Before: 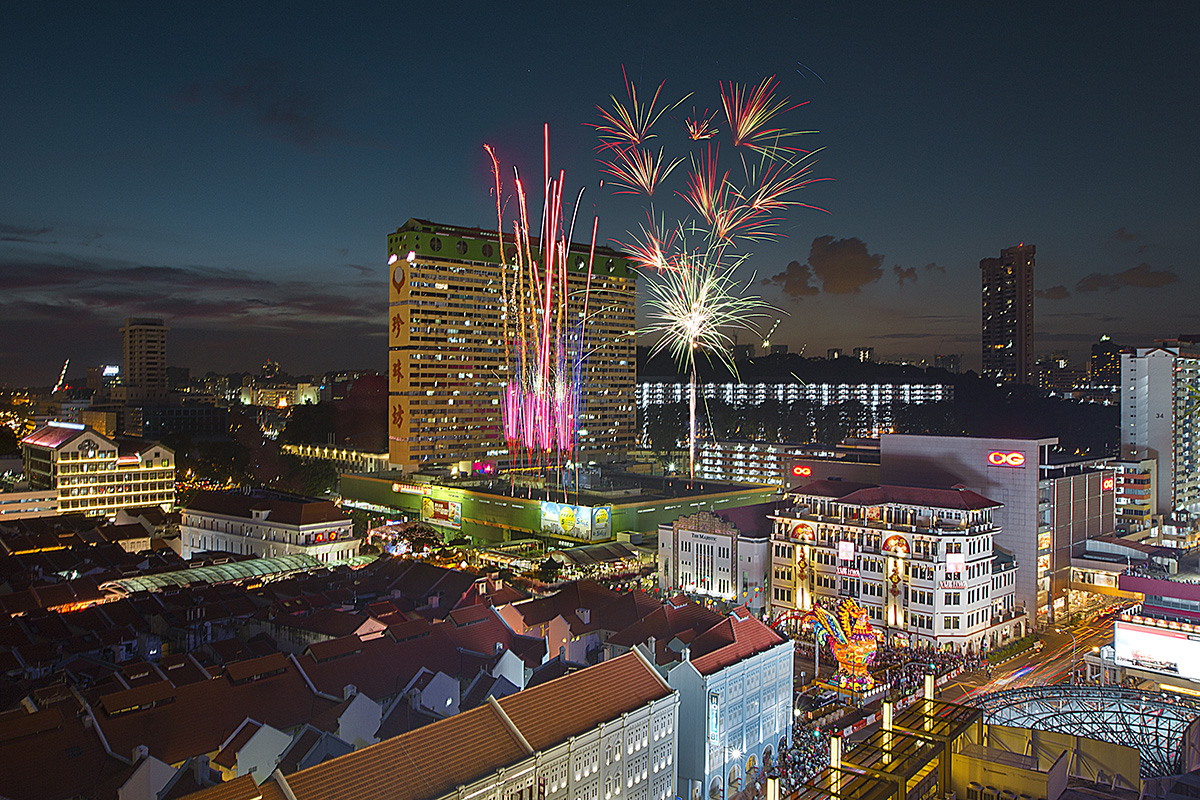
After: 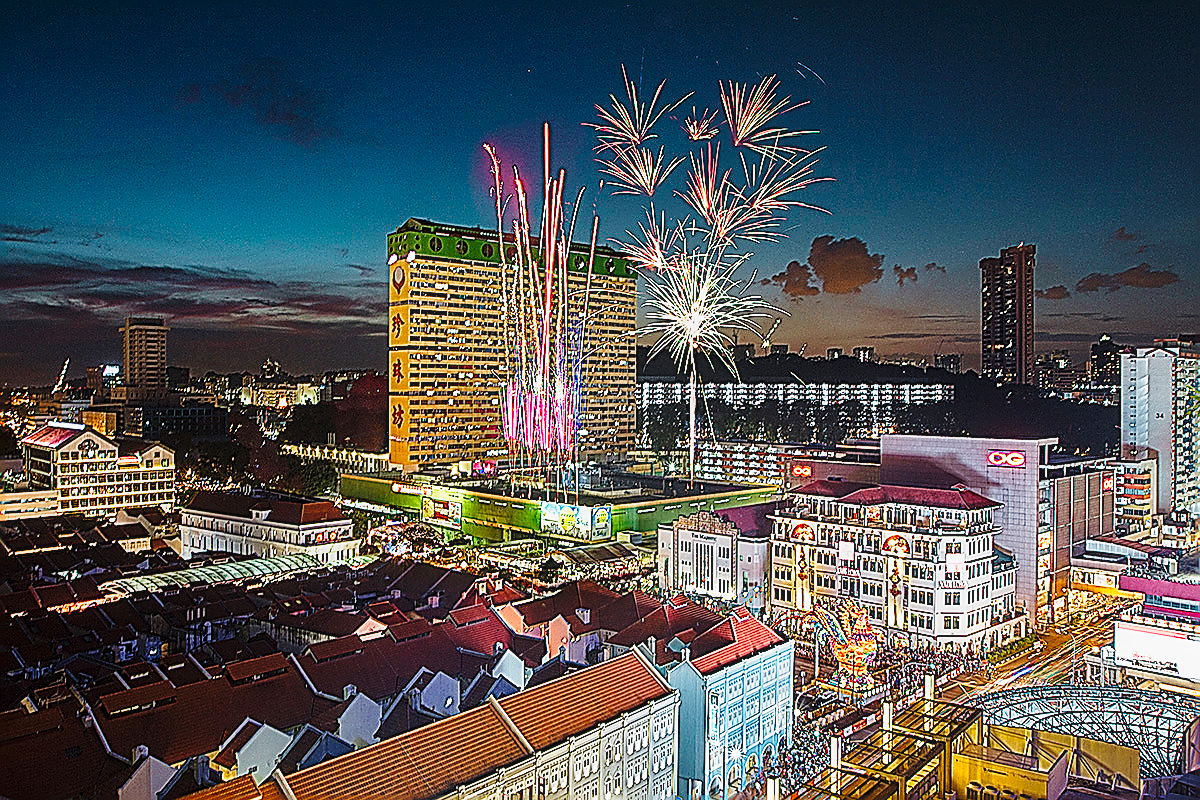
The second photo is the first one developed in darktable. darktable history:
sharpen: amount 1.982
base curve: curves: ch0 [(0, 0) (0.028, 0.03) (0.105, 0.232) (0.387, 0.748) (0.754, 0.968) (1, 1)], preserve colors none
local contrast: on, module defaults
